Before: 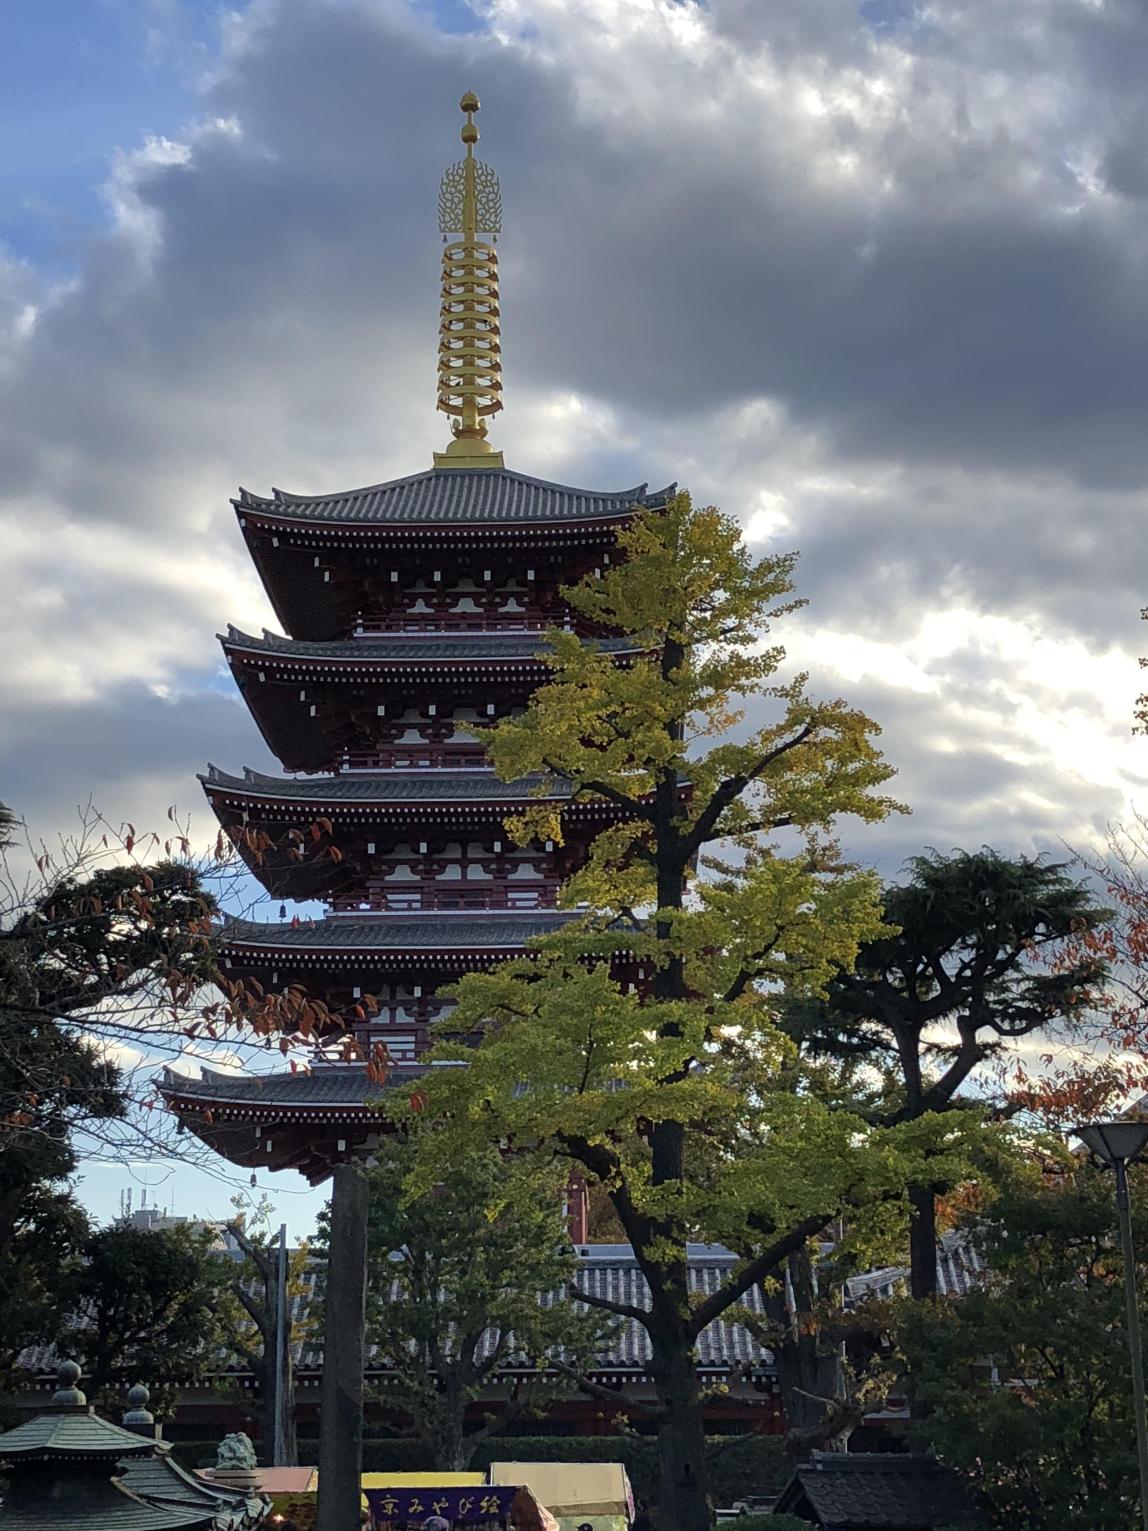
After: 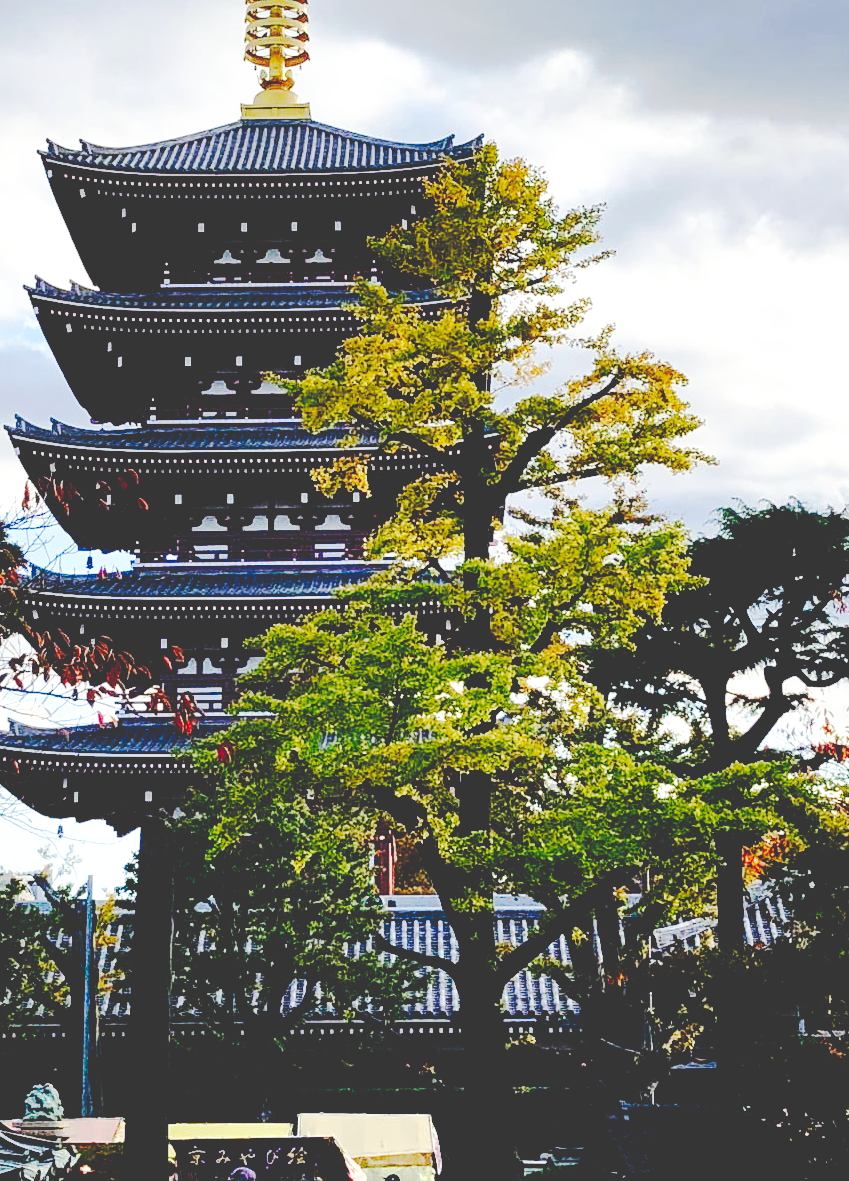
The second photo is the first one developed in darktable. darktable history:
base curve: curves: ch0 [(0, 0.003) (0.001, 0.002) (0.006, 0.004) (0.02, 0.022) (0.048, 0.086) (0.094, 0.234) (0.162, 0.431) (0.258, 0.629) (0.385, 0.8) (0.548, 0.918) (0.751, 0.988) (1, 1)], preserve colors none
crop: left 16.871%, top 22.857%, right 9.116%
exposure: black level correction 0.031, exposure 0.304 EV, compensate highlight preservation false
tone curve: curves: ch0 [(0, 0) (0.003, 0.219) (0.011, 0.219) (0.025, 0.223) (0.044, 0.226) (0.069, 0.232) (0.1, 0.24) (0.136, 0.245) (0.177, 0.257) (0.224, 0.281) (0.277, 0.324) (0.335, 0.392) (0.399, 0.484) (0.468, 0.585) (0.543, 0.672) (0.623, 0.741) (0.709, 0.788) (0.801, 0.835) (0.898, 0.878) (1, 1)], preserve colors none
